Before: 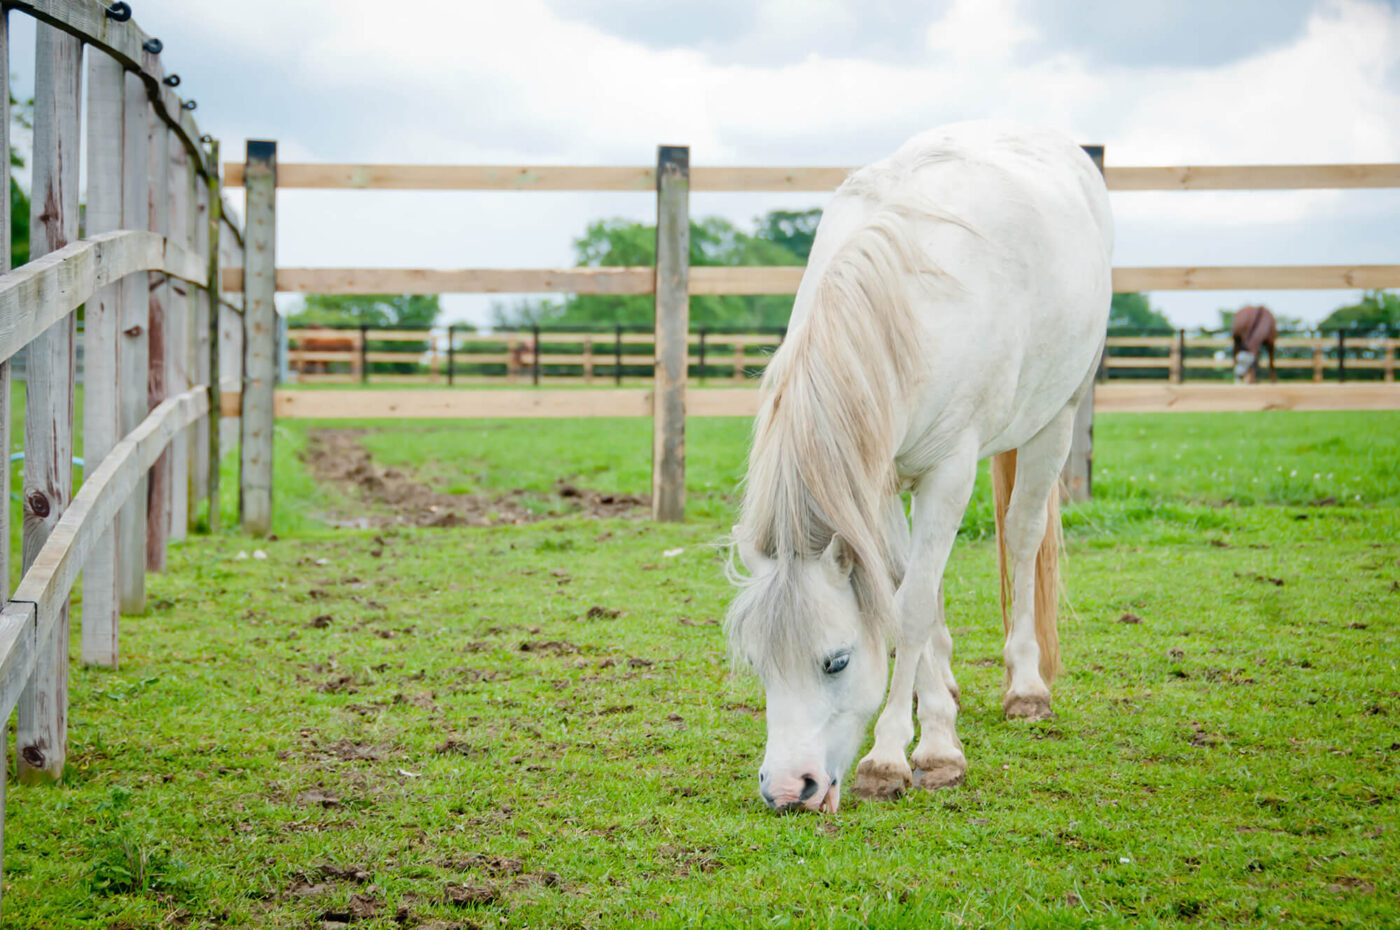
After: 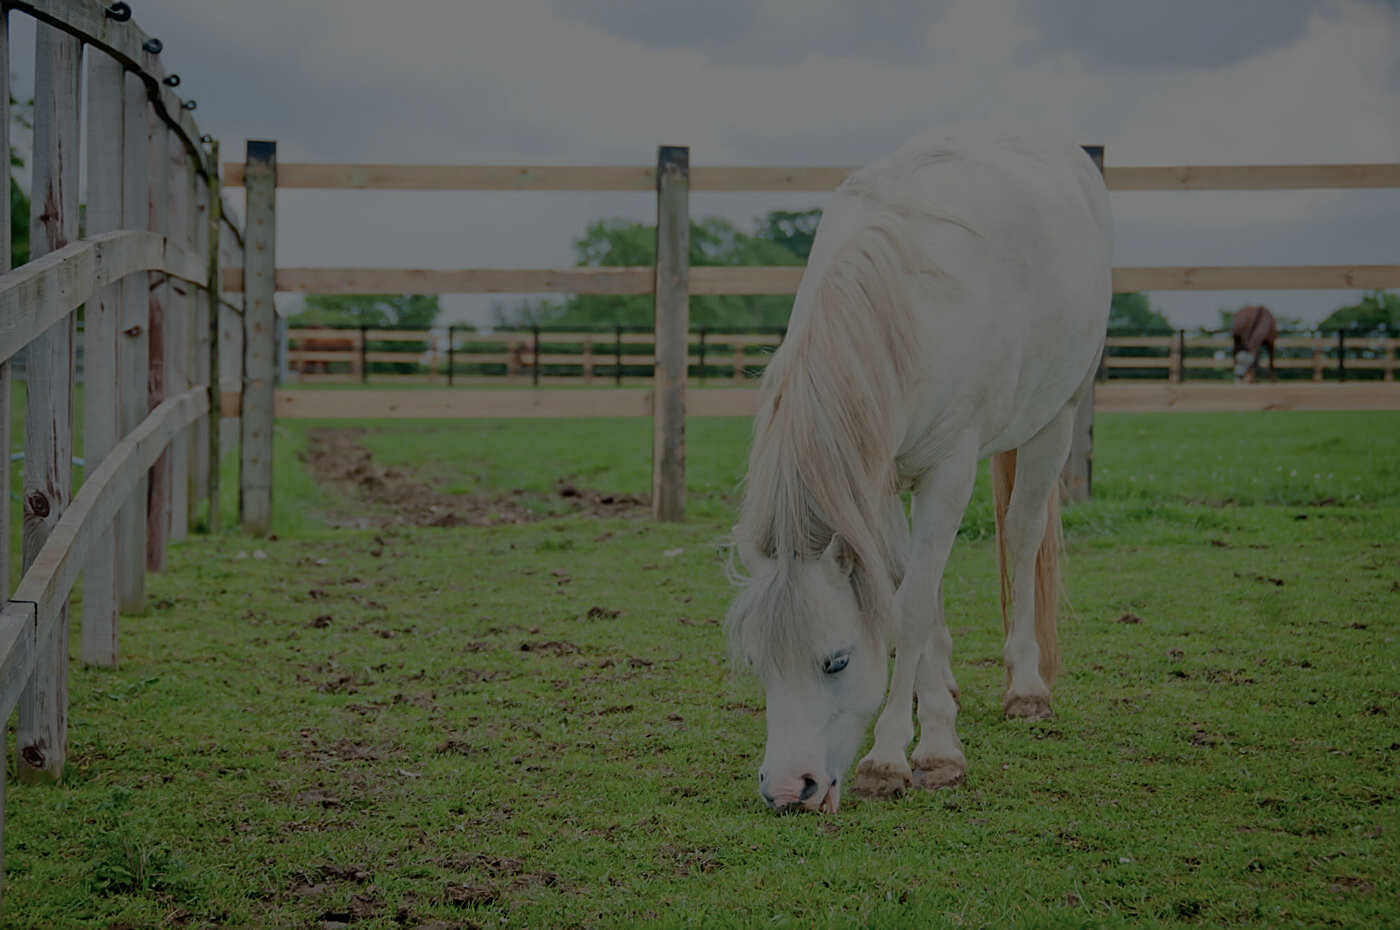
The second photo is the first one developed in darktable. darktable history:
color balance rgb: perceptual brilliance grading › global brilliance -48.39%
sharpen: on, module defaults
